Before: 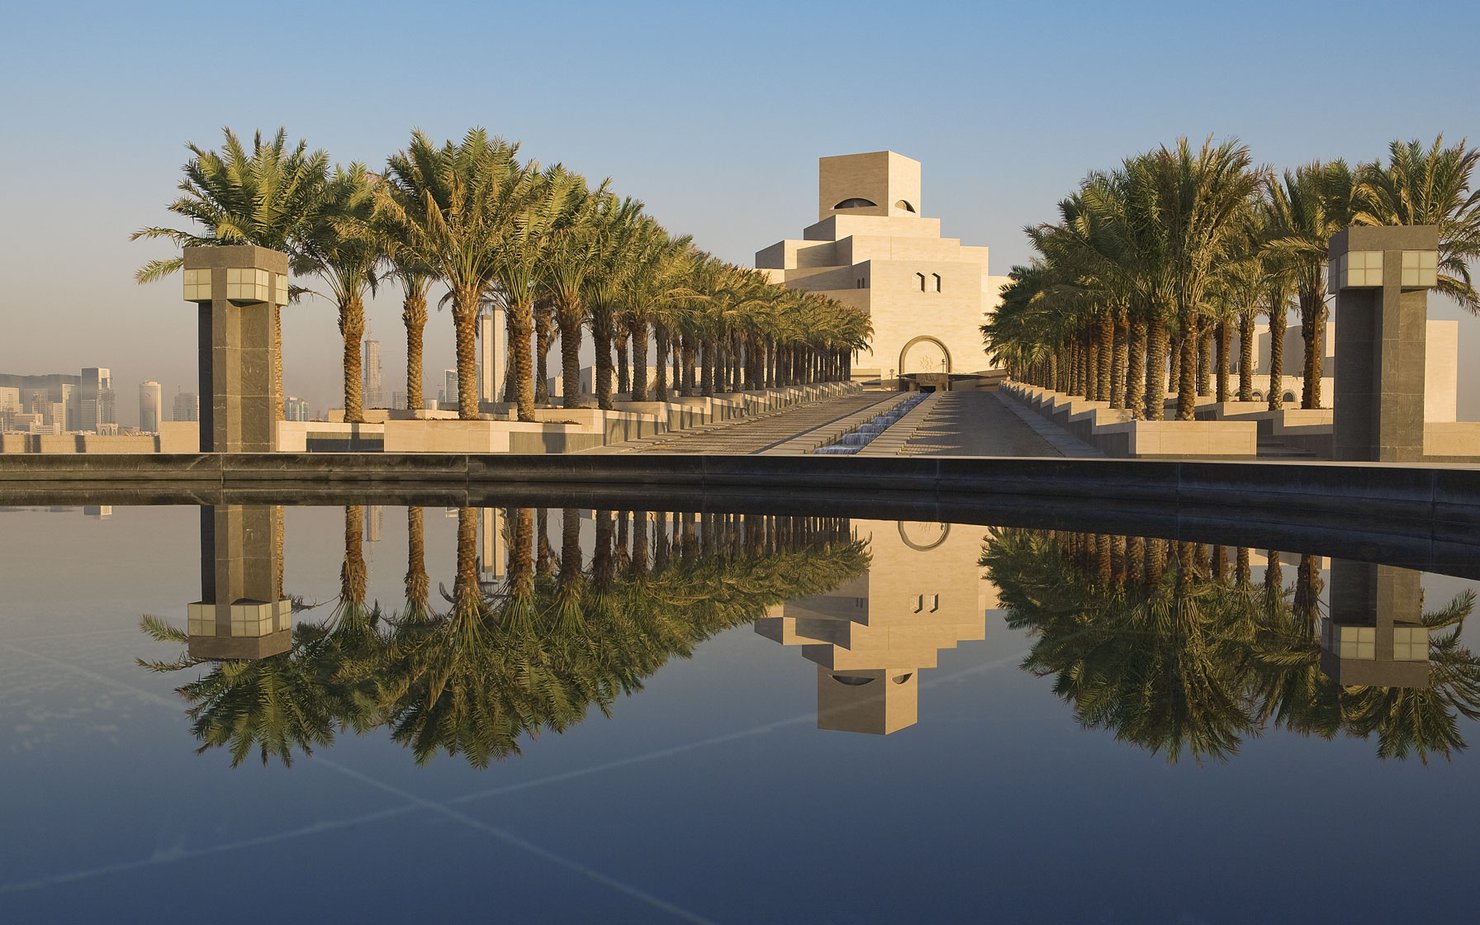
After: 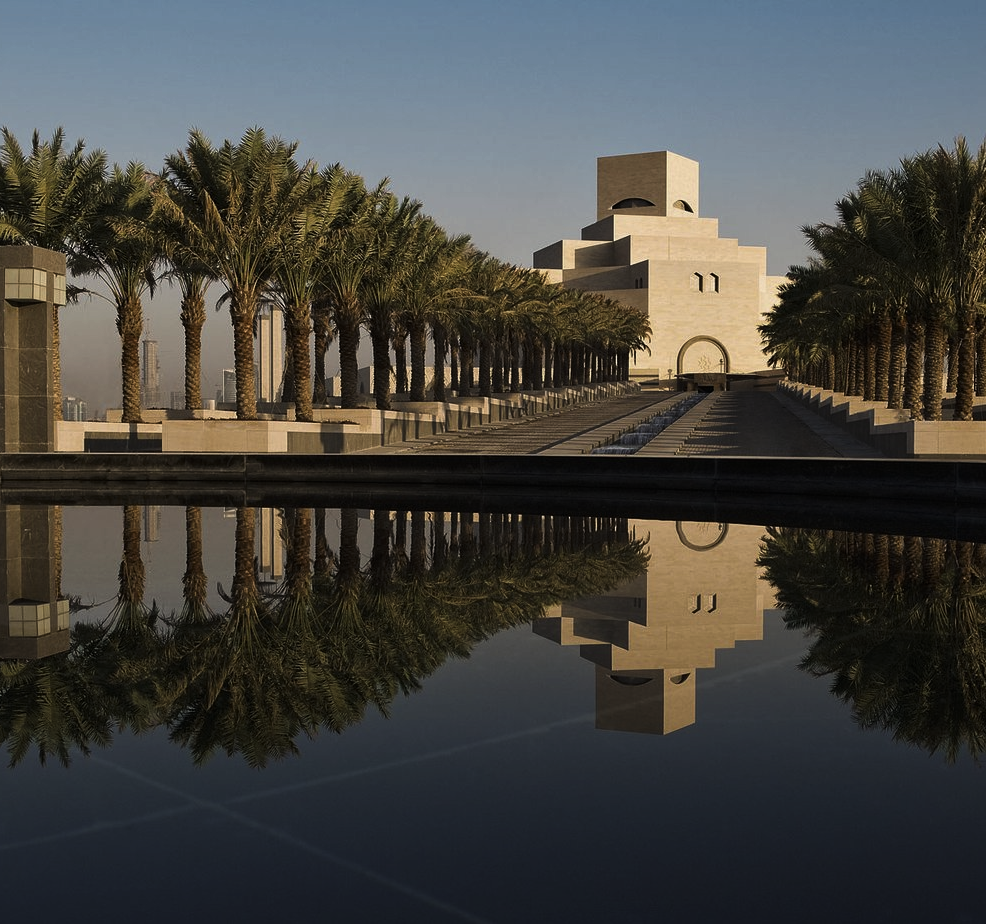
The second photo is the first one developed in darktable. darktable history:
levels: levels [0, 0.618, 1]
crop and rotate: left 15.055%, right 18.278%
